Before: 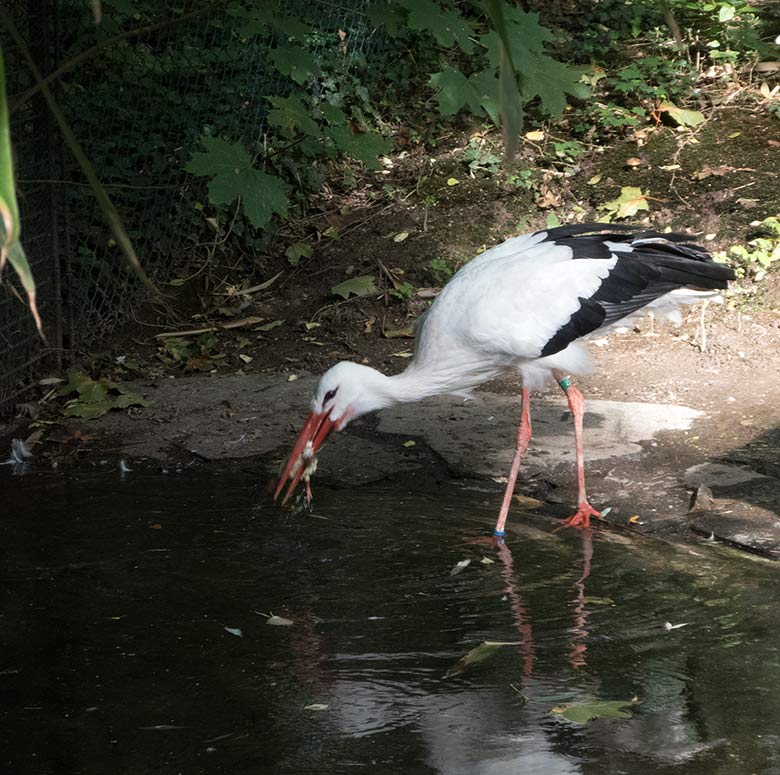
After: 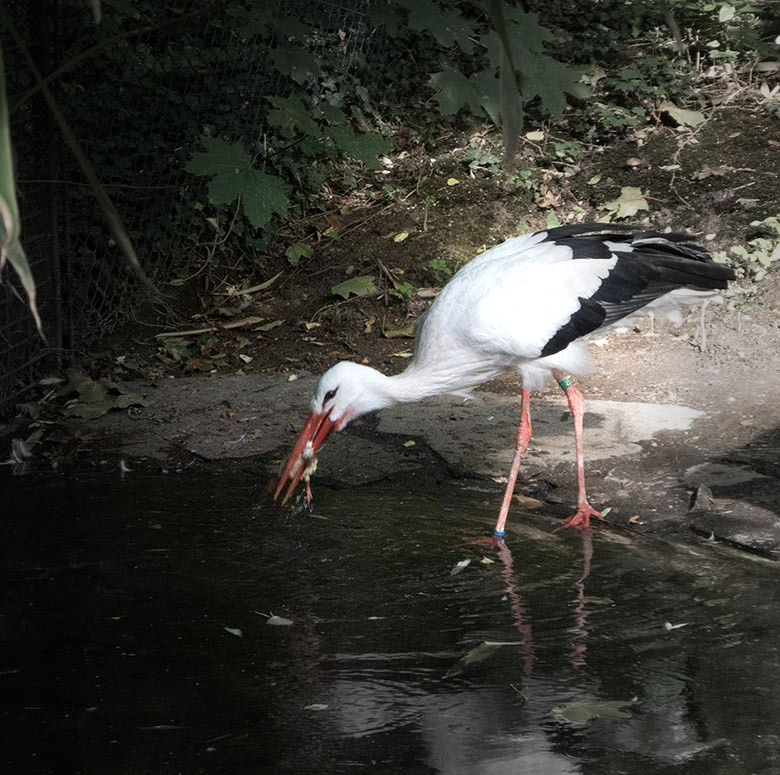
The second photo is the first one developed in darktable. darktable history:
vignetting: fall-off start 40.99%, fall-off radius 40.24%
exposure: exposure 0.296 EV, compensate exposure bias true, compensate highlight preservation false
